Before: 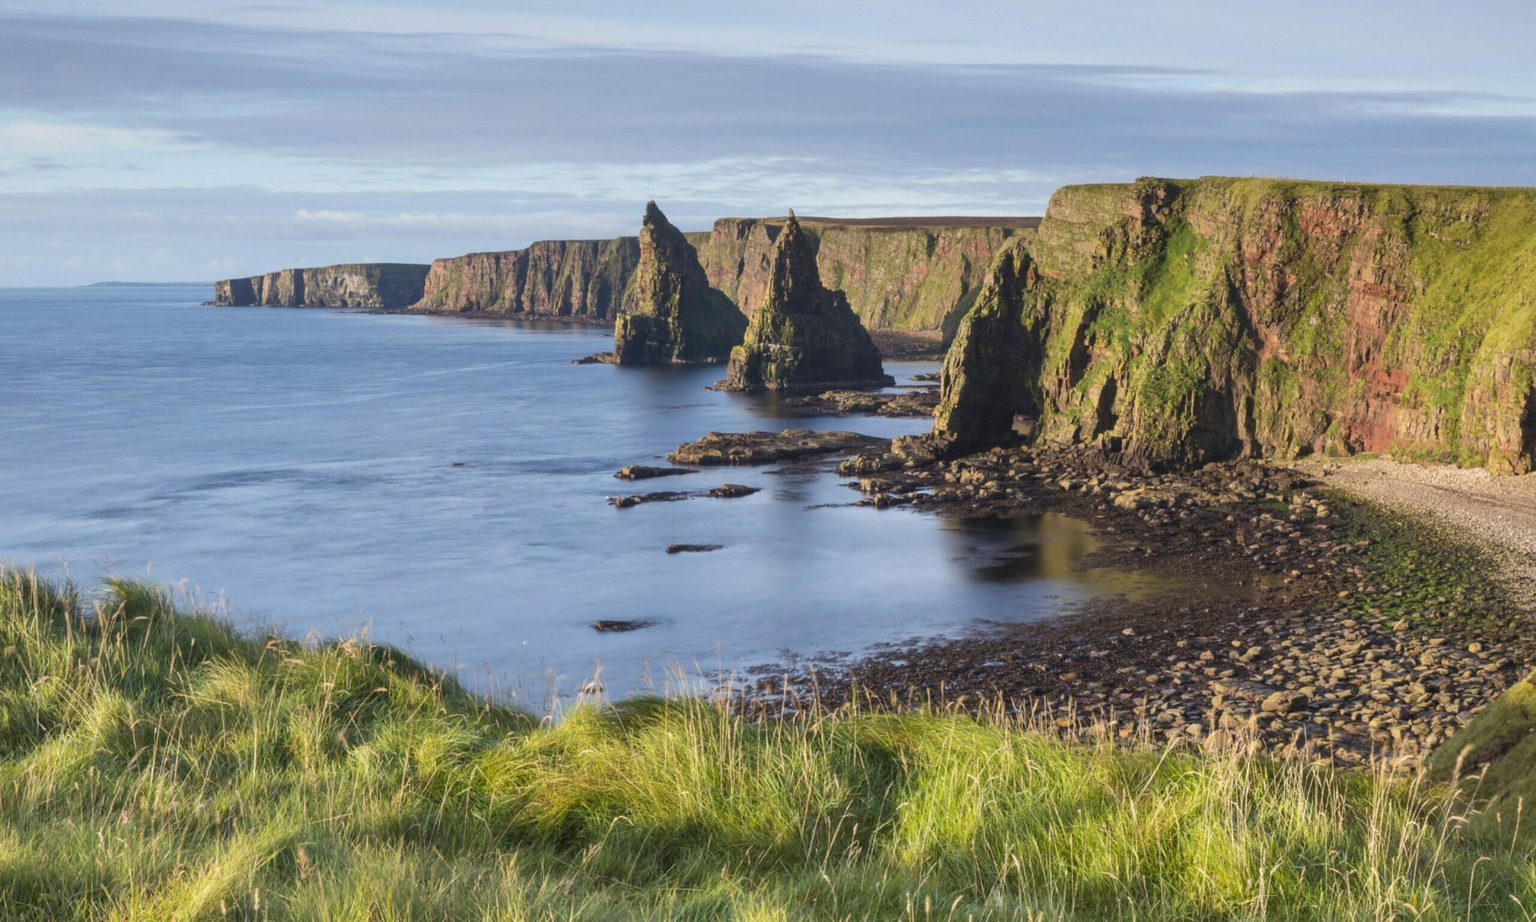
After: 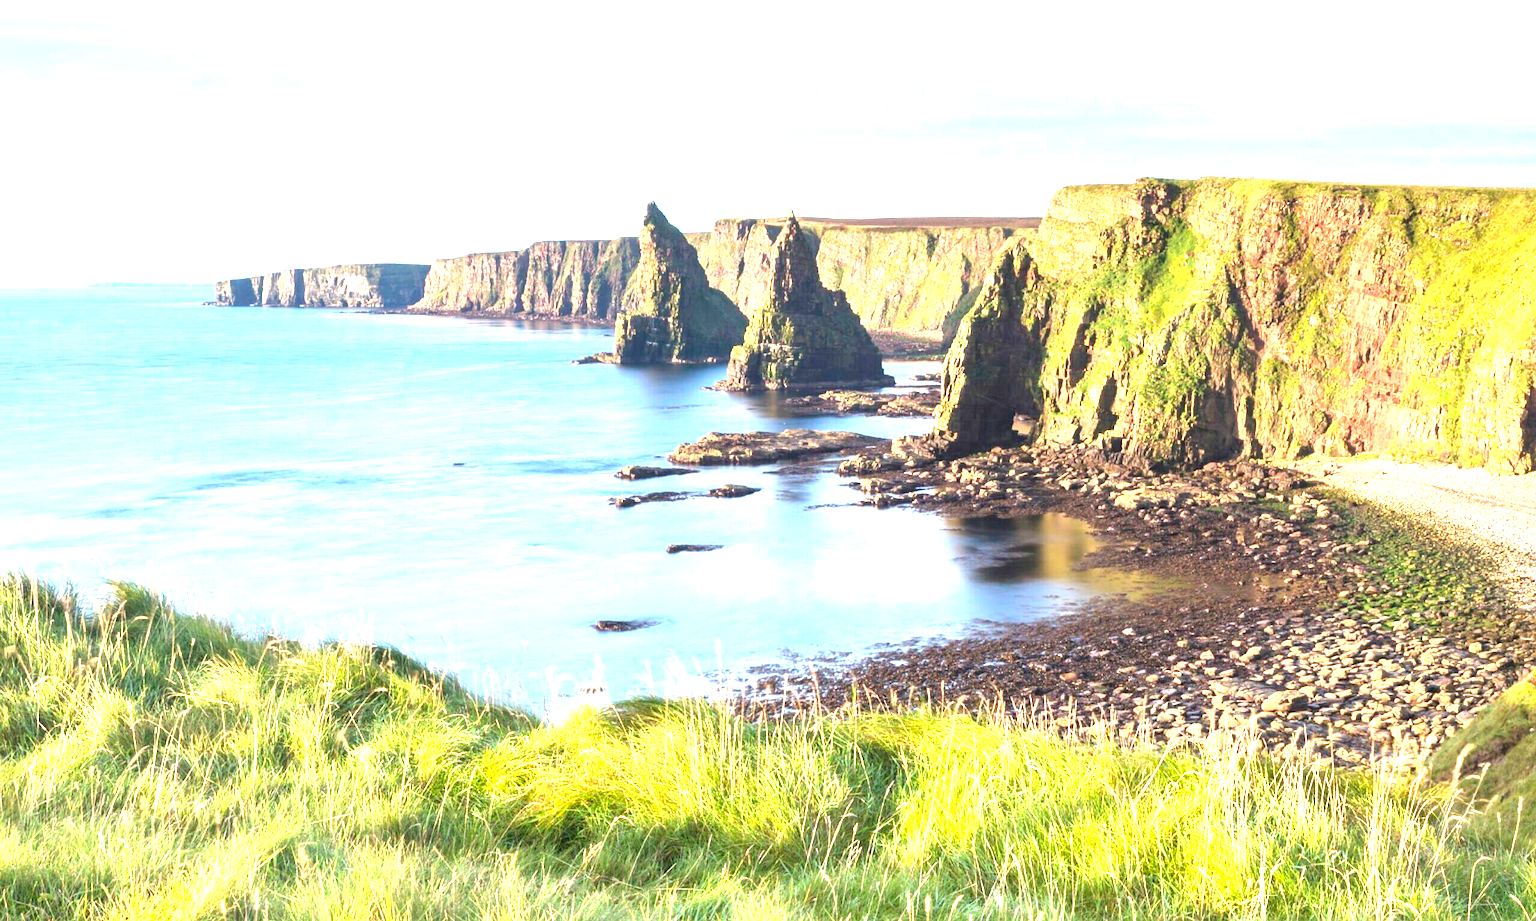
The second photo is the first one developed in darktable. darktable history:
exposure: exposure 2.006 EV, compensate exposure bias true, compensate highlight preservation false
sharpen: radius 0.994, threshold 0.963
